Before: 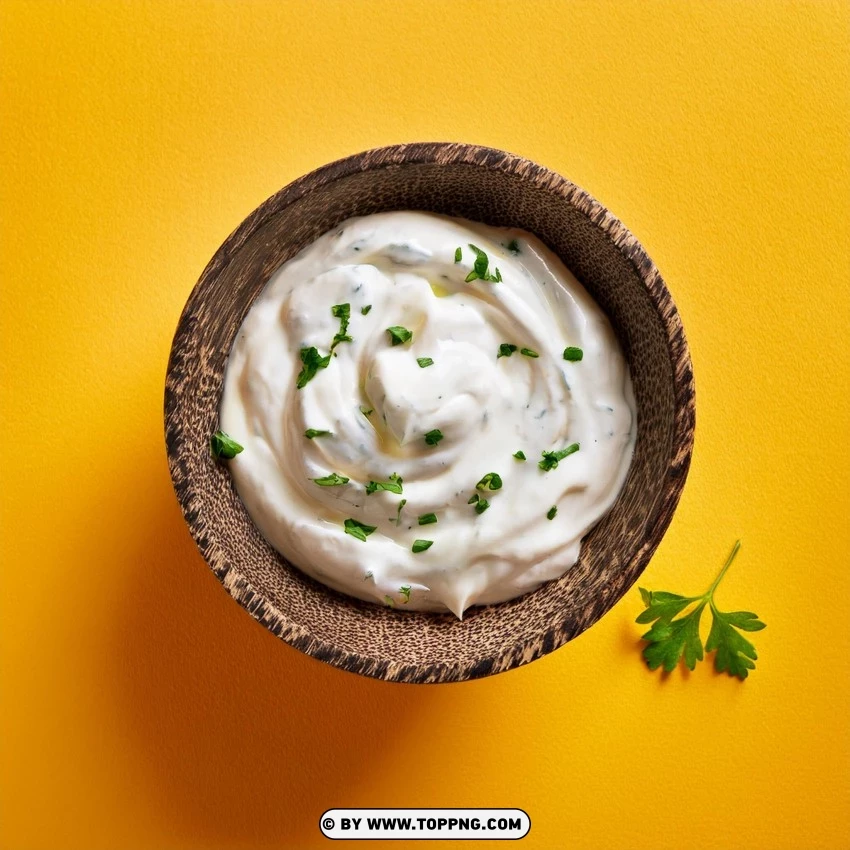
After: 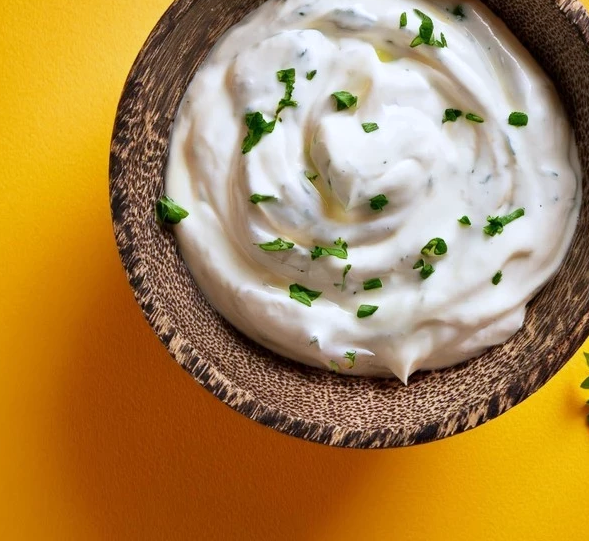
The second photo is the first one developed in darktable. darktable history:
crop: left 6.488%, top 27.668%, right 24.183%, bottom 8.656%
white balance: red 0.974, blue 1.044
